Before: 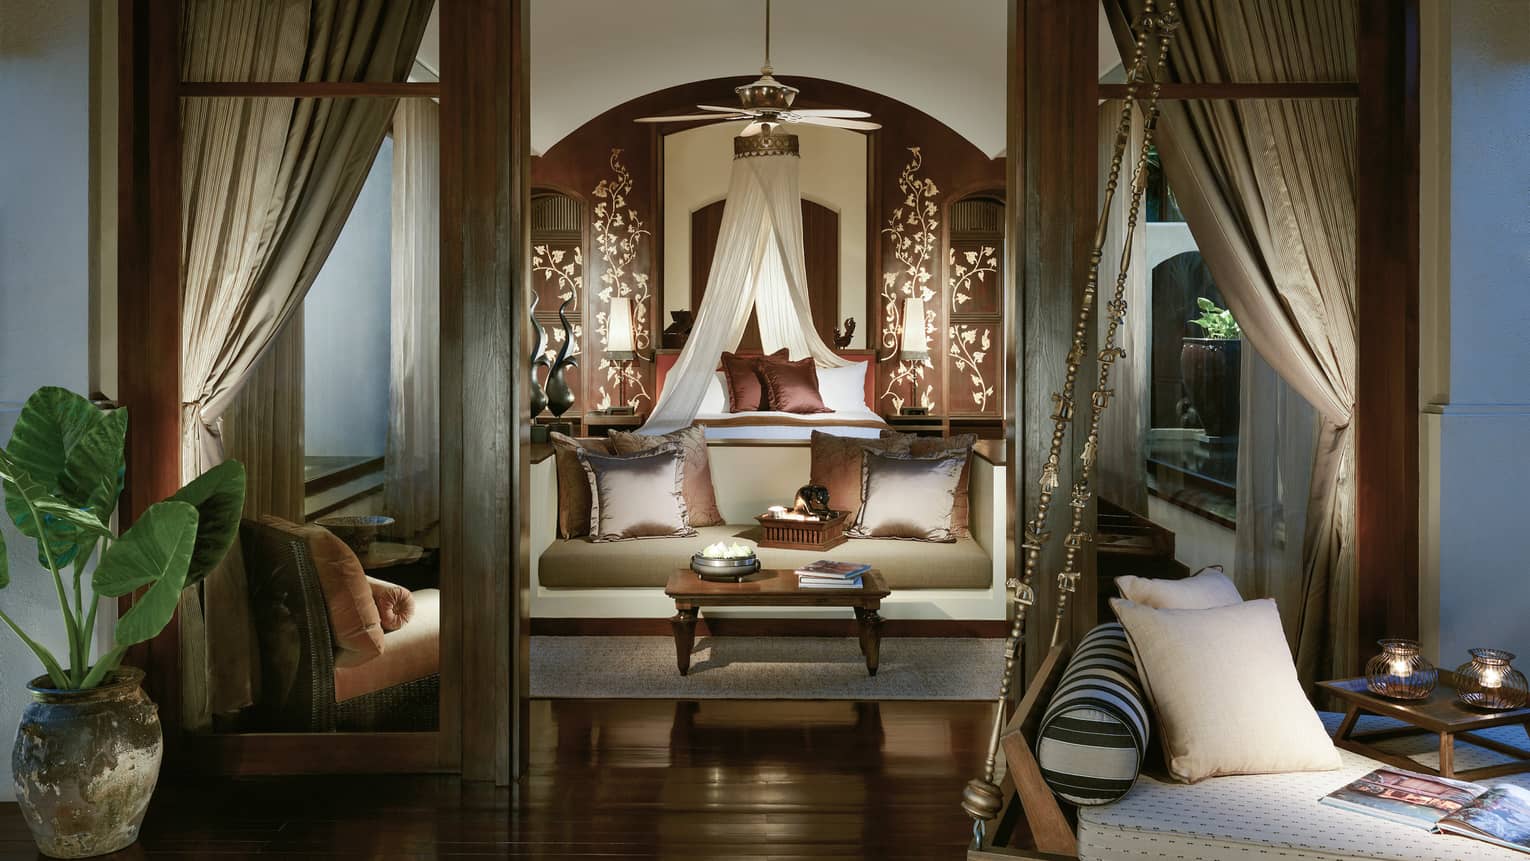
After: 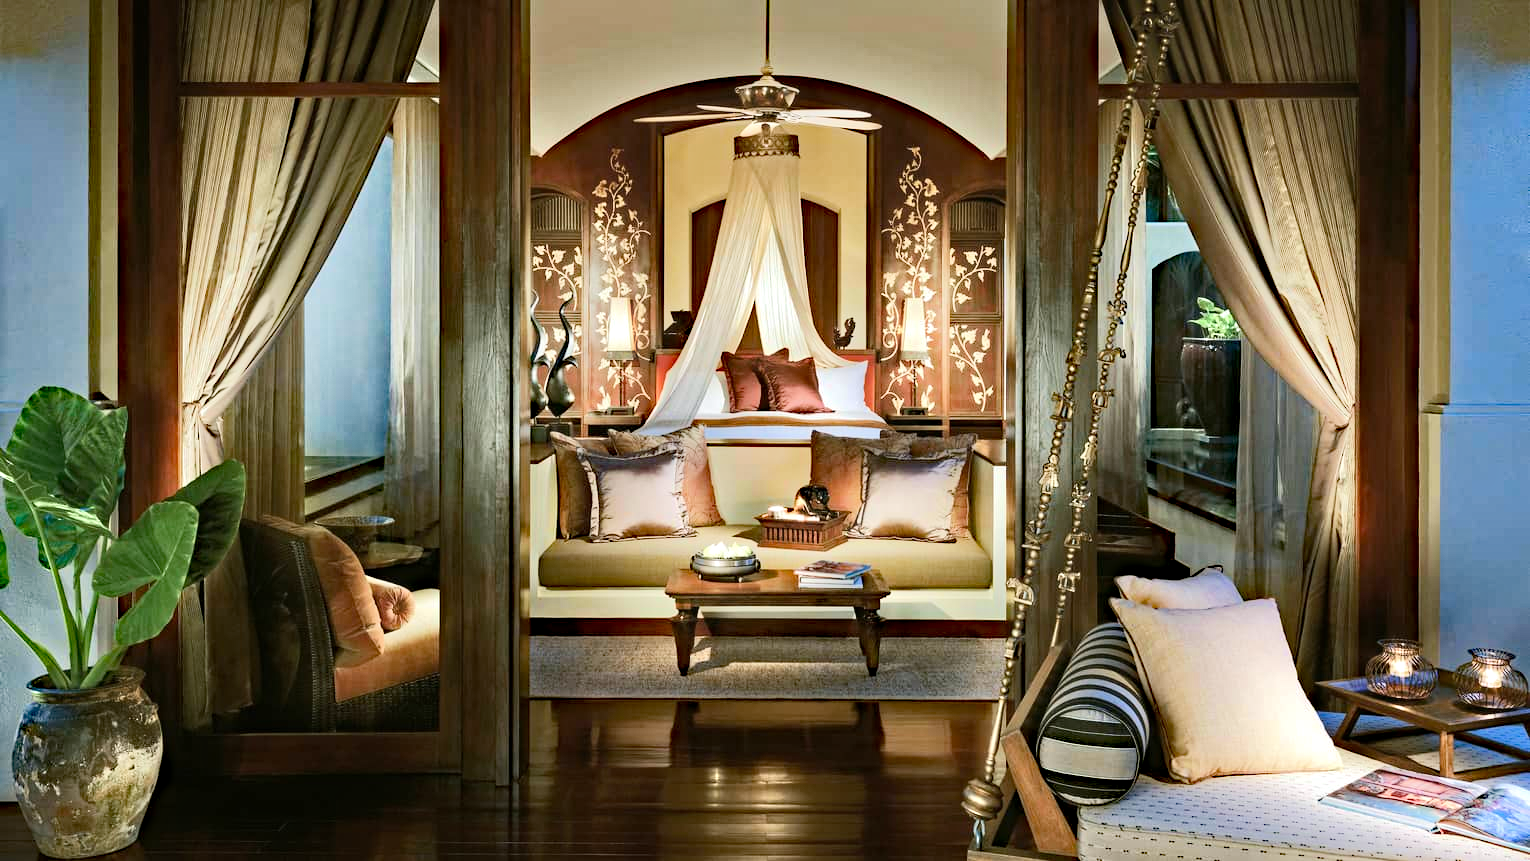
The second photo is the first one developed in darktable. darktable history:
tone equalizer: -7 EV 0.158 EV, -6 EV 0.577 EV, -5 EV 1.11 EV, -4 EV 1.31 EV, -3 EV 1.12 EV, -2 EV 0.6 EV, -1 EV 0.149 EV, edges refinement/feathering 500, mask exposure compensation -1.57 EV, preserve details guided filter
haze removal: strength 0.499, distance 0.432, compatibility mode true, adaptive false
